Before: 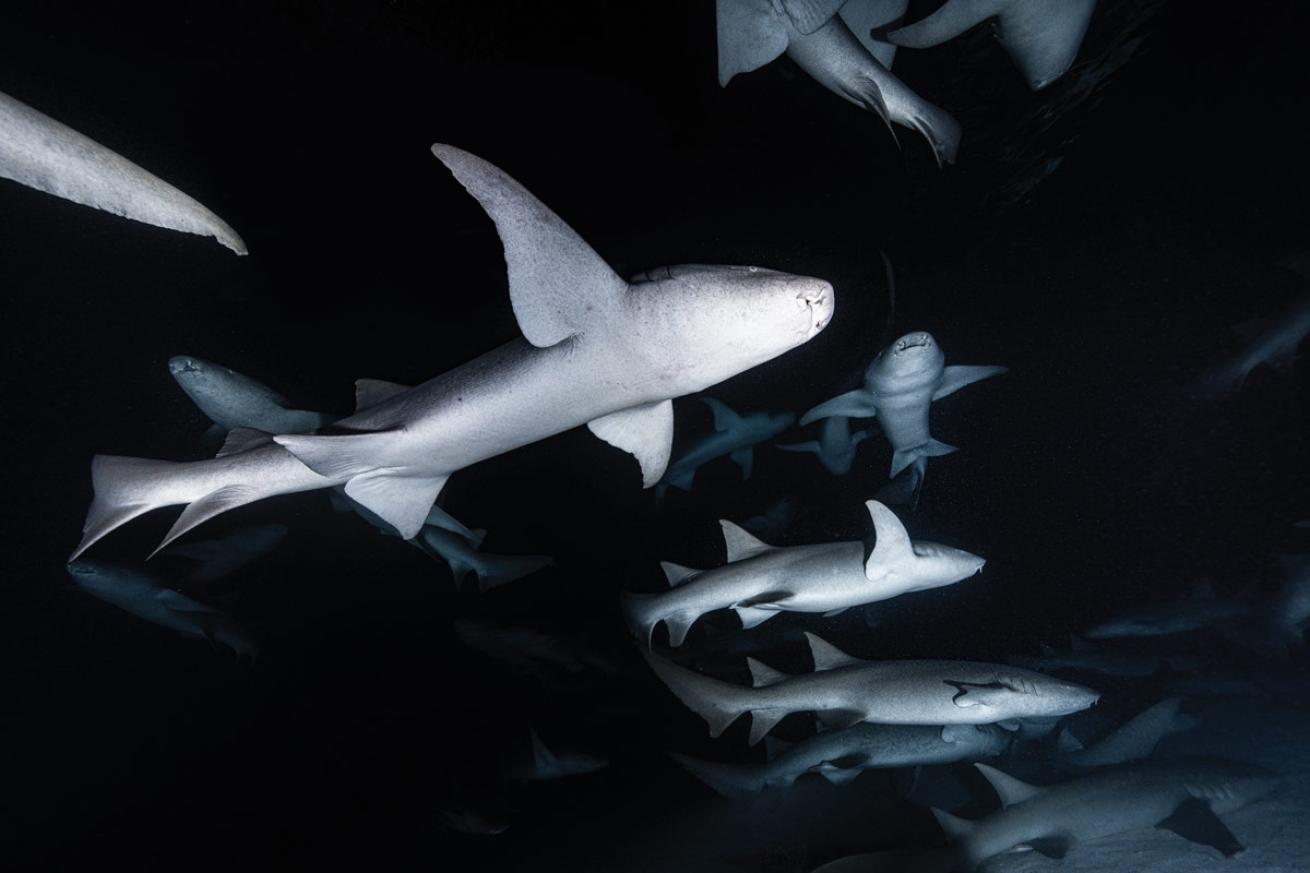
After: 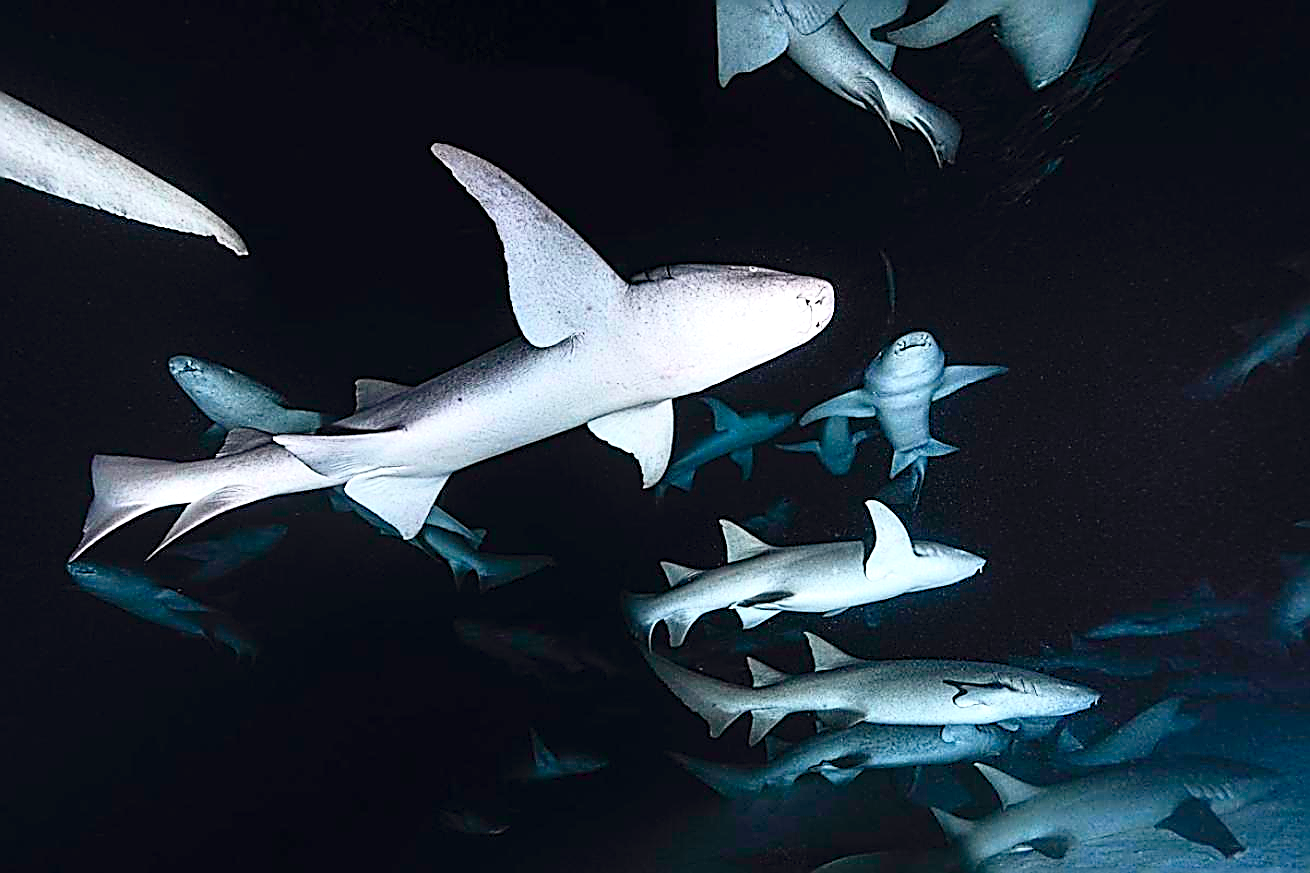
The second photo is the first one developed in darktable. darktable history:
exposure: black level correction 0, exposure 0.498 EV, compensate highlight preservation false
levels: levels [0, 0.445, 1]
sharpen: amount 1.998
tone curve: curves: ch0 [(0, 0) (0.051, 0.03) (0.096, 0.071) (0.243, 0.246) (0.461, 0.515) (0.605, 0.692) (0.761, 0.85) (0.881, 0.933) (1, 0.984)]; ch1 [(0, 0) (0.1, 0.038) (0.318, 0.243) (0.431, 0.384) (0.488, 0.475) (0.499, 0.499) (0.534, 0.546) (0.567, 0.592) (0.601, 0.632) (0.734, 0.809) (1, 1)]; ch2 [(0, 0) (0.297, 0.257) (0.414, 0.379) (0.453, 0.45) (0.479, 0.483) (0.504, 0.499) (0.52, 0.519) (0.541, 0.554) (0.614, 0.652) (0.817, 0.874) (1, 1)], color space Lab, independent channels, preserve colors none
